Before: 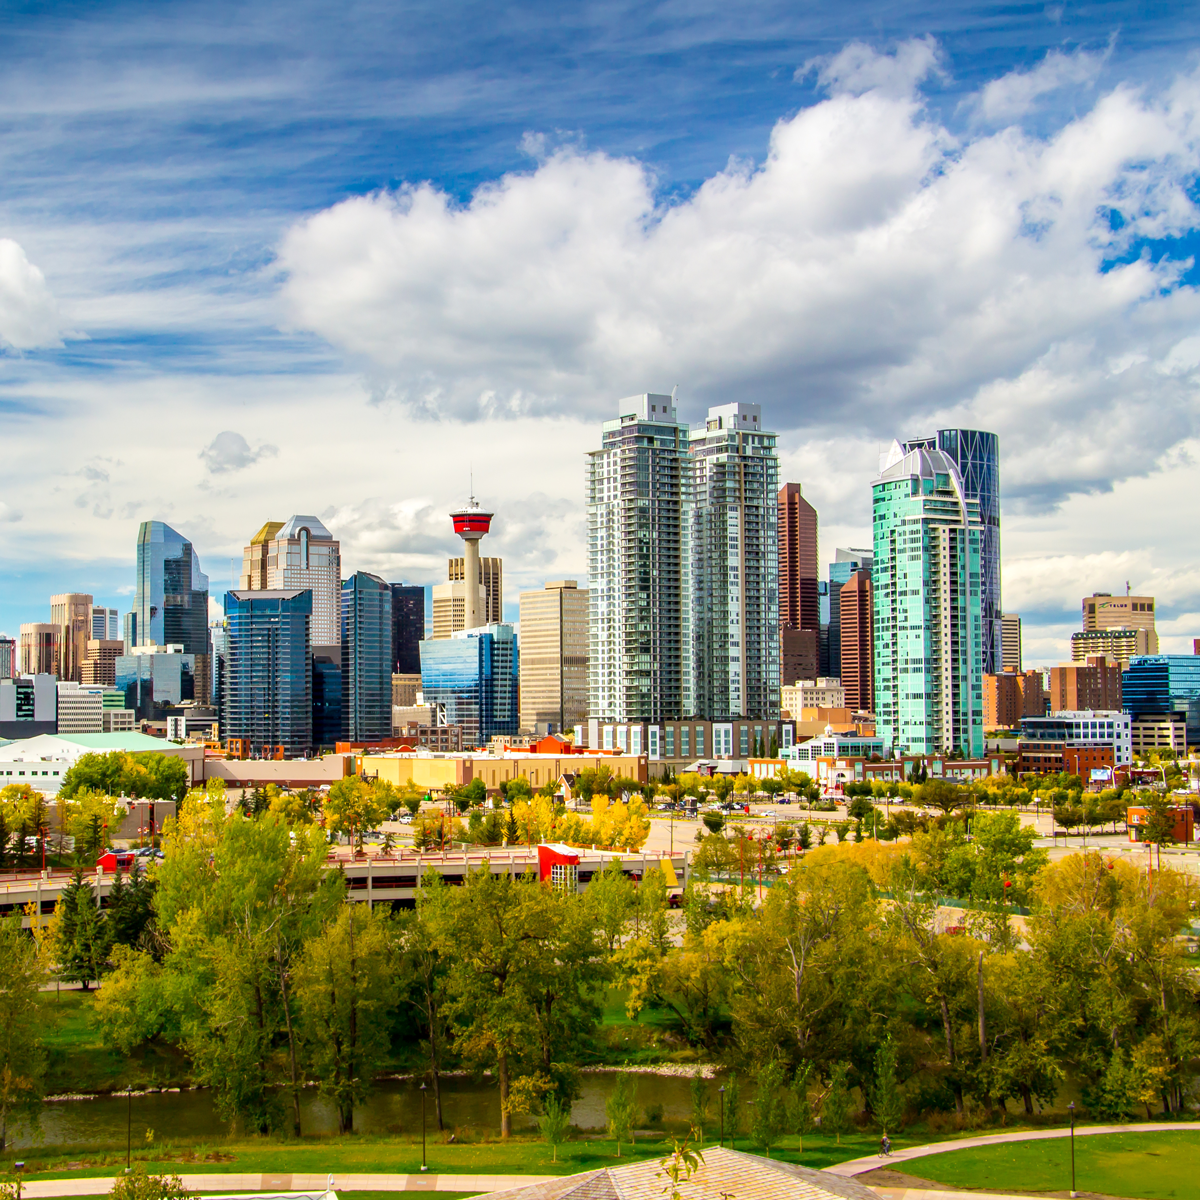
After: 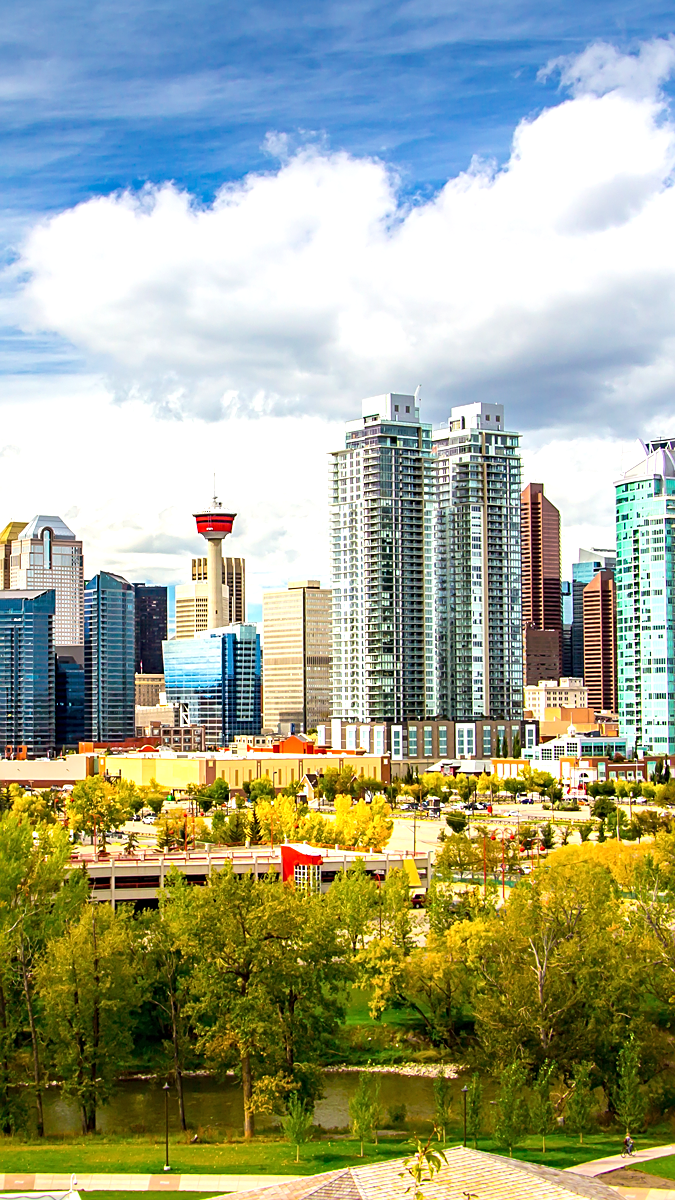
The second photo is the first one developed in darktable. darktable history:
crop: left 21.496%, right 22.254%
sharpen: on, module defaults
exposure: black level correction 0, exposure 0.5 EV, compensate exposure bias true, compensate highlight preservation false
